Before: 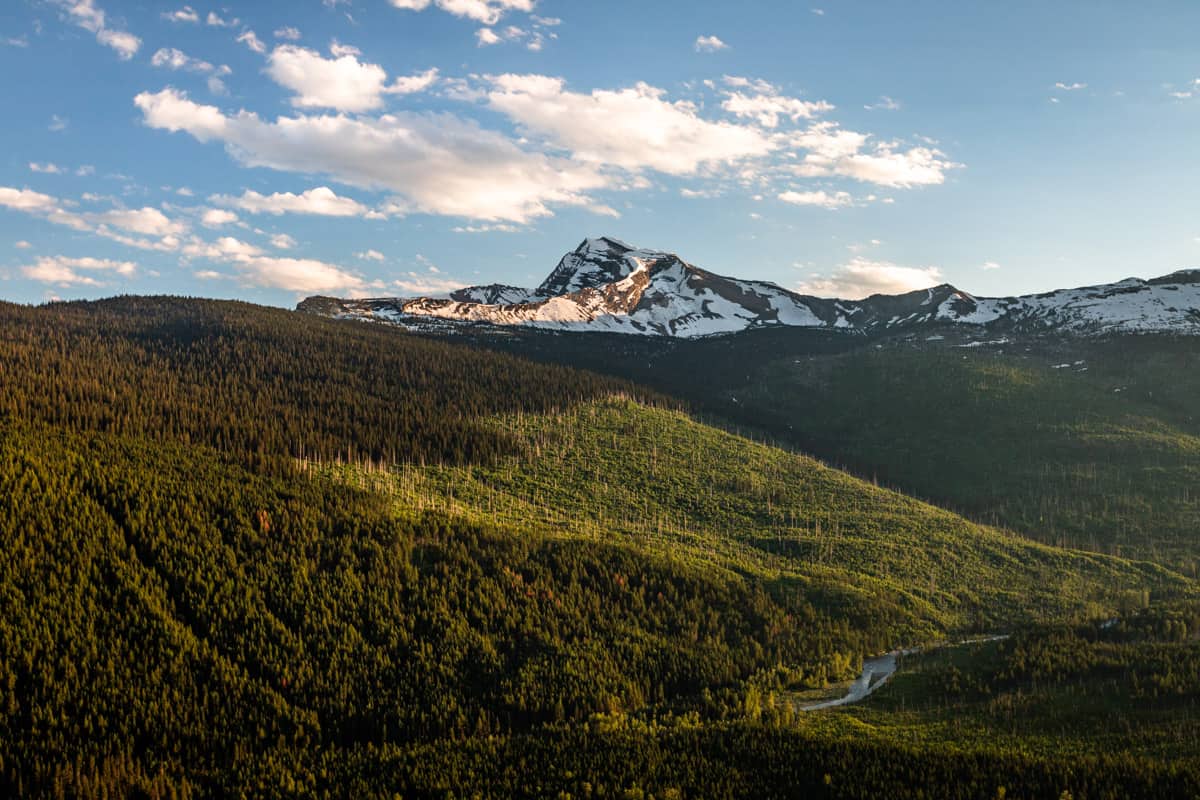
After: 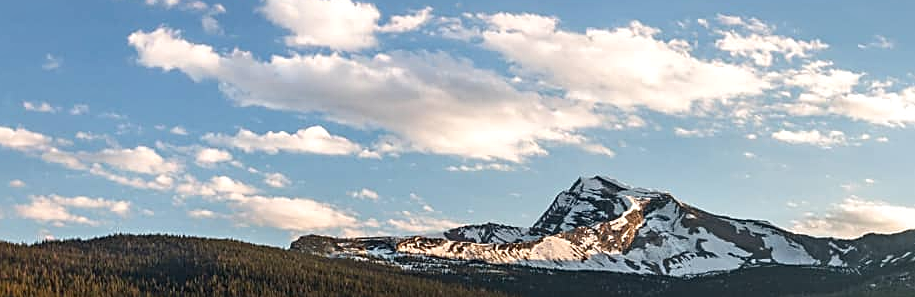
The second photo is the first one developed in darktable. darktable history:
sharpen: on, module defaults
crop: left 0.534%, top 7.627%, right 23.181%, bottom 54.825%
local contrast: mode bilateral grid, contrast 19, coarseness 49, detail 120%, midtone range 0.2
